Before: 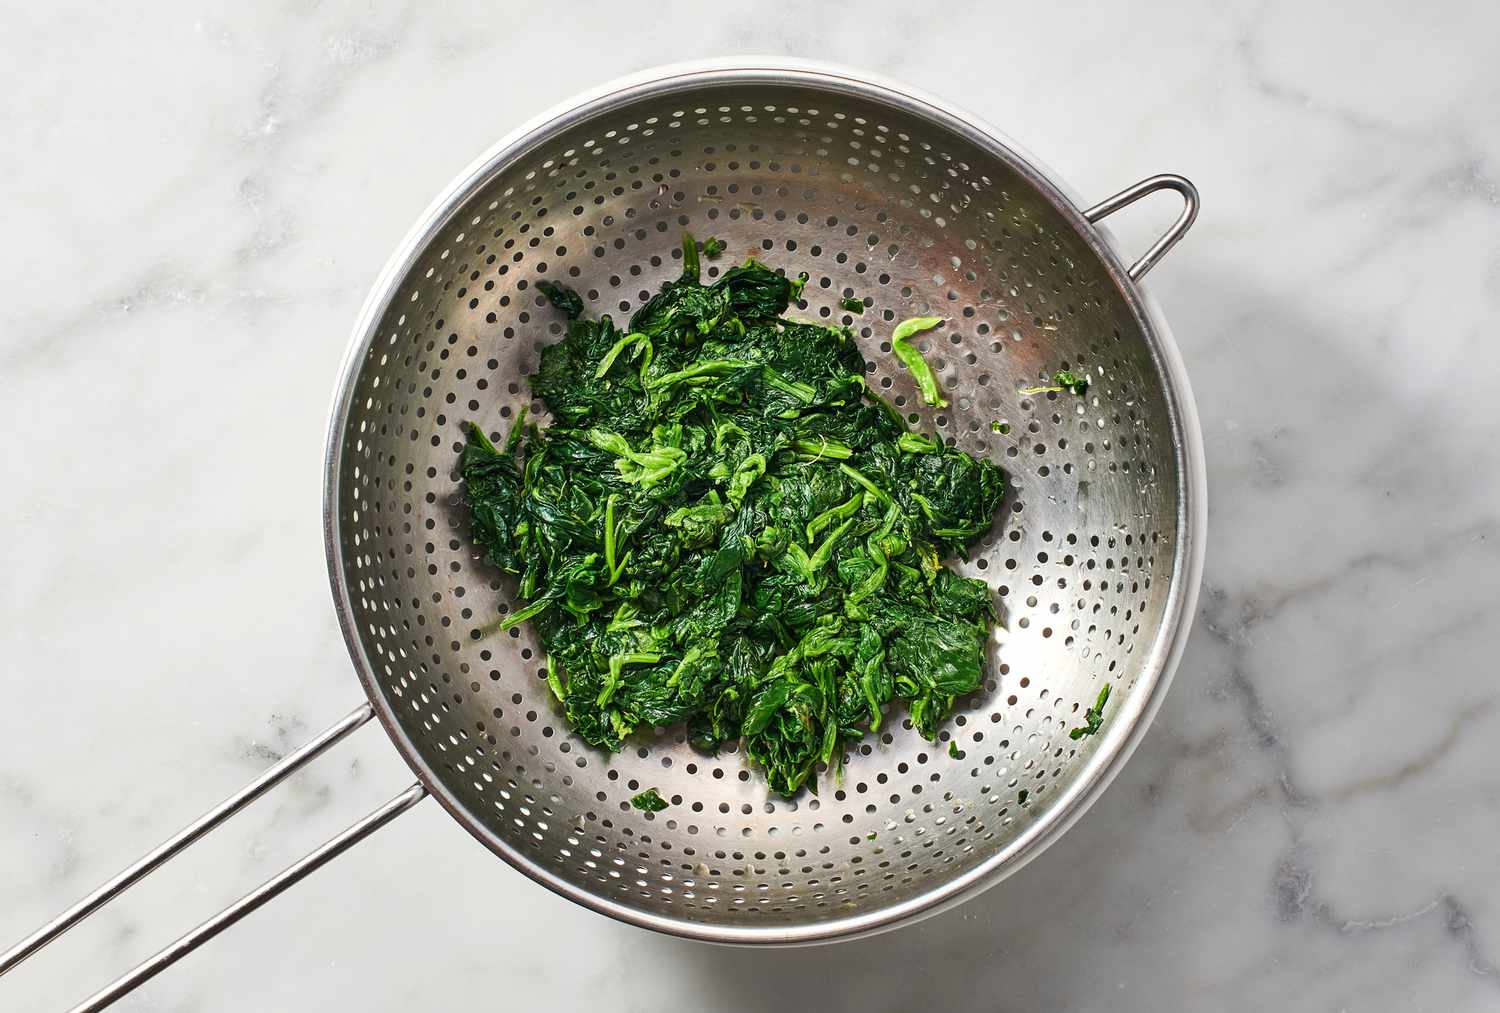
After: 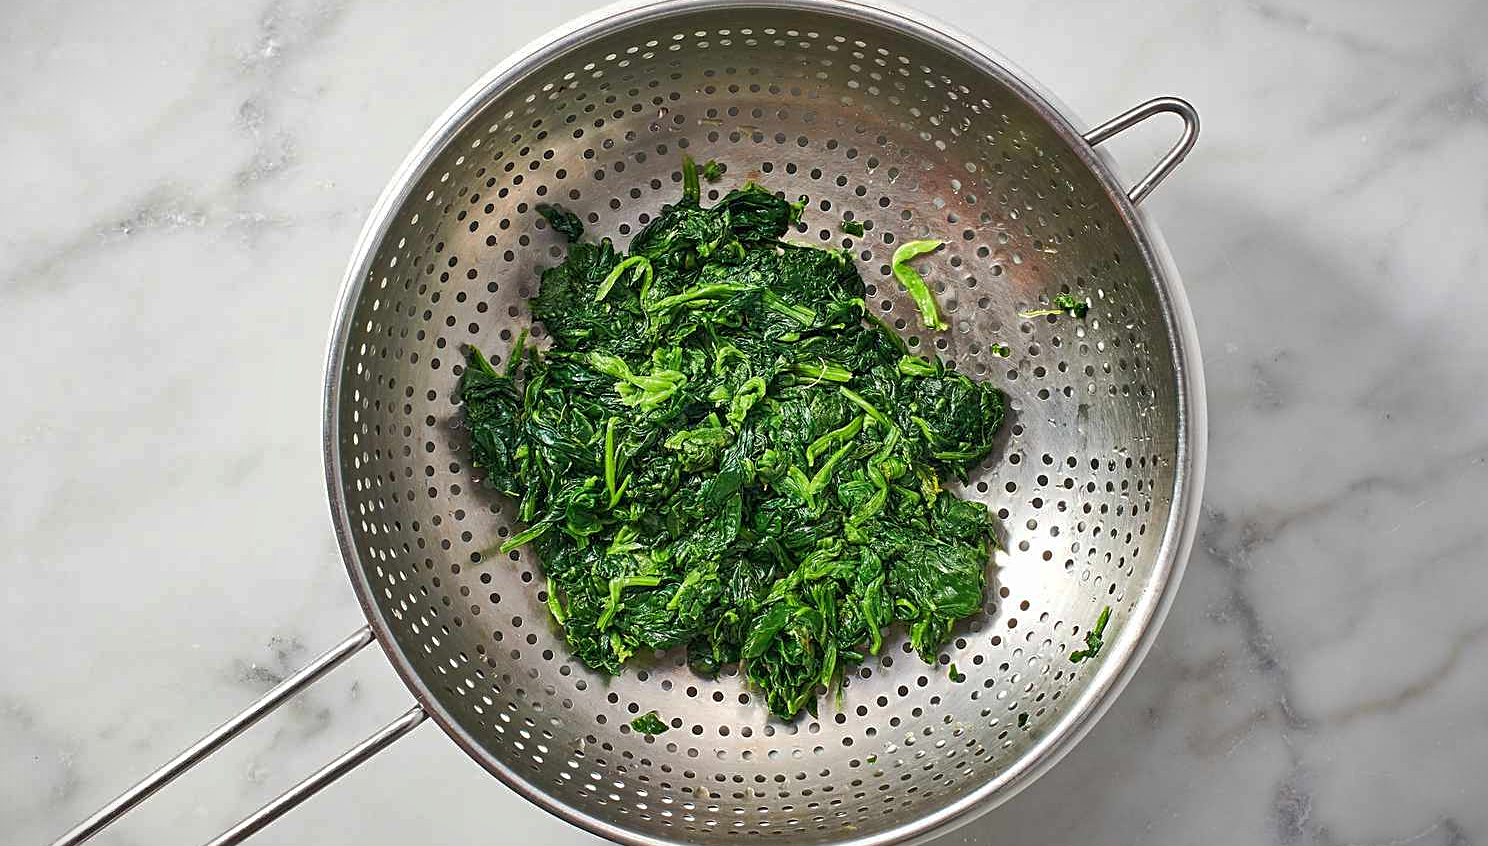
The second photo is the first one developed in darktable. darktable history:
shadows and highlights: on, module defaults
vignetting: fall-off start 100%, brightness -0.406, saturation -0.3, width/height ratio 1.324, dithering 8-bit output, unbound false
crop: top 7.625%, bottom 8.027%
sharpen: on, module defaults
